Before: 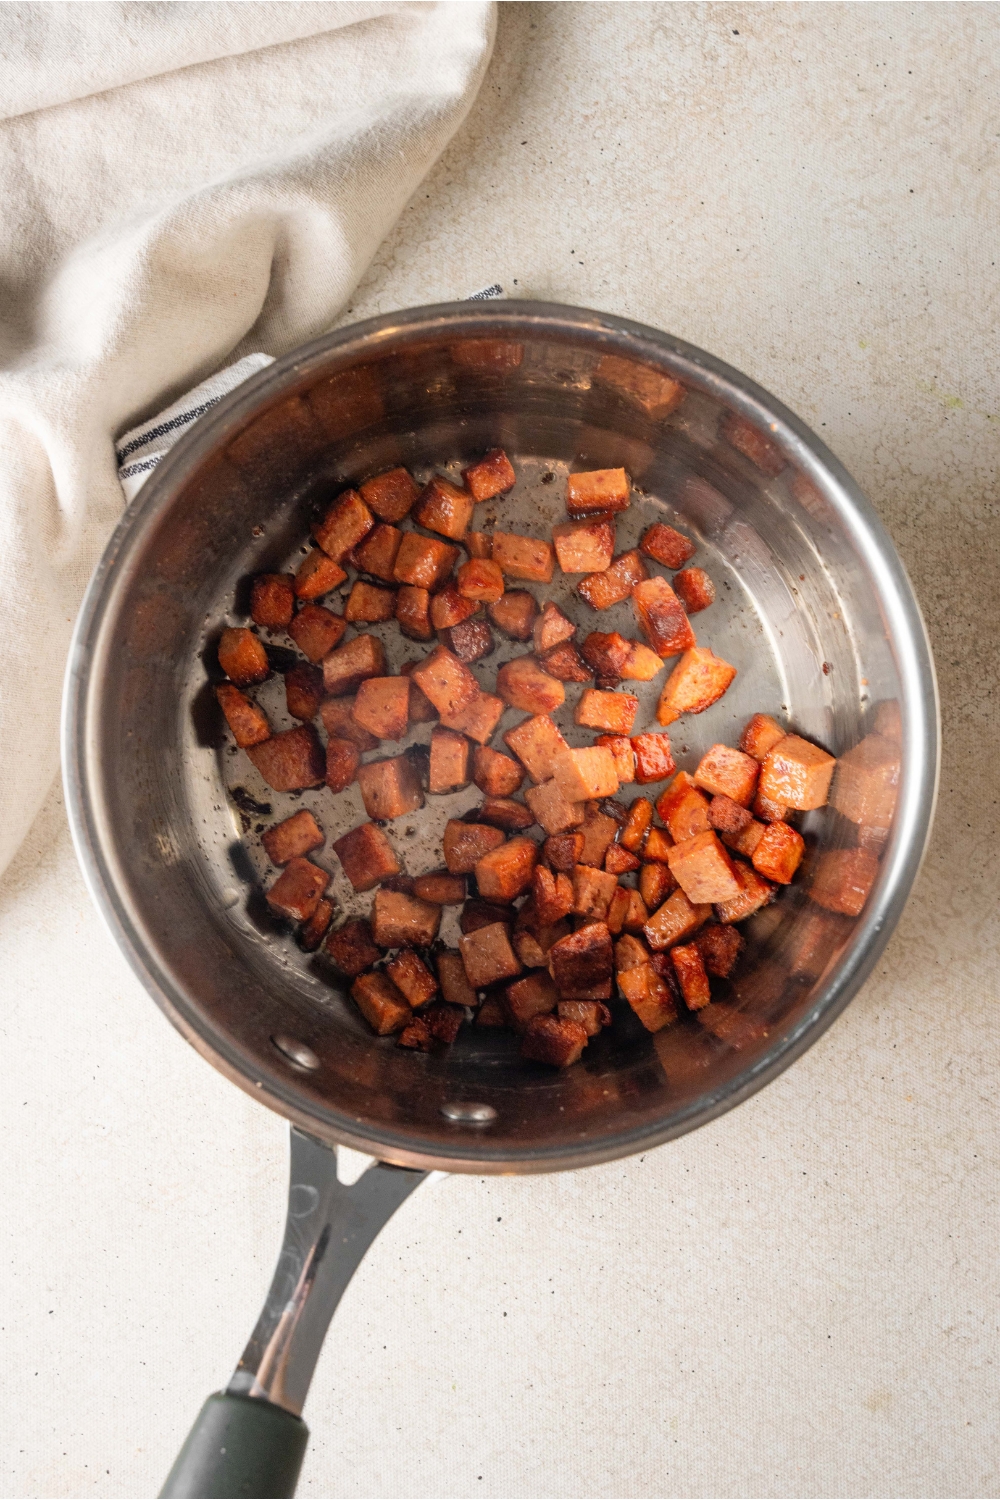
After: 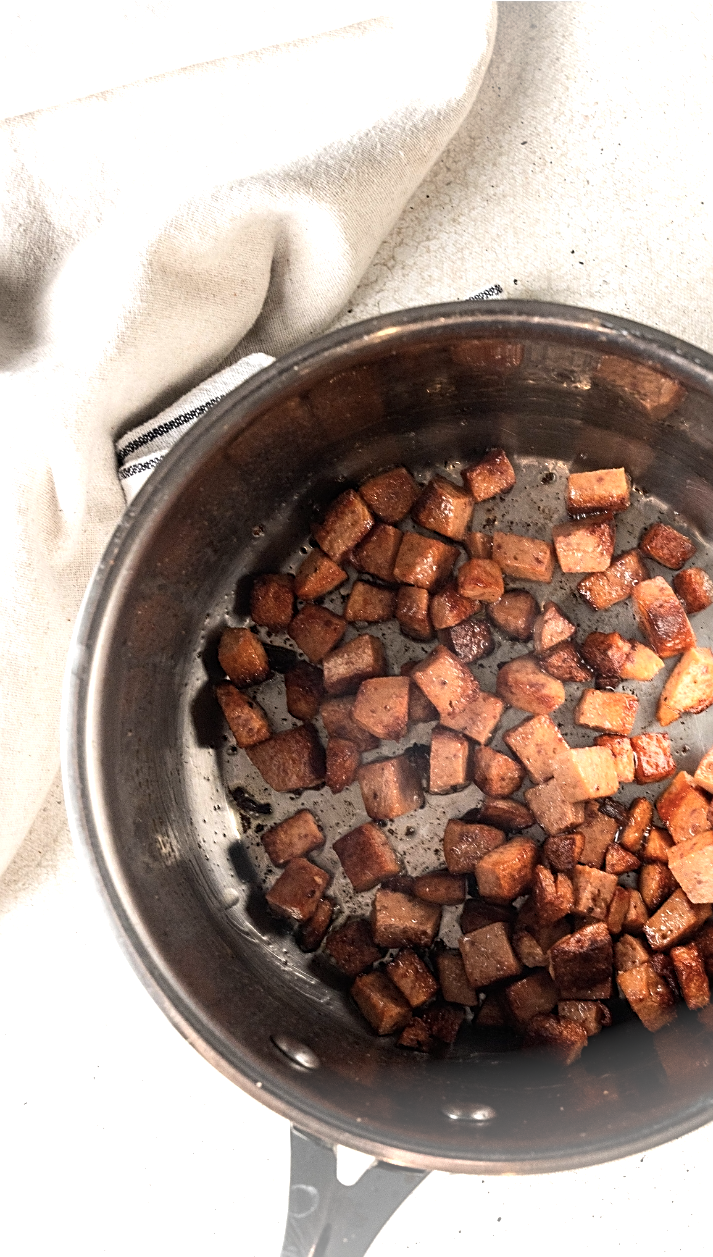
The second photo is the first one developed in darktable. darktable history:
crop: right 28.612%, bottom 16.146%
contrast brightness saturation: contrast 0.056, brightness -0.005, saturation -0.244
sharpen: on, module defaults
vignetting: fall-off start 99.99%, brightness 0.316, saturation 0.002, width/height ratio 1.309, unbound false
tone equalizer: -8 EV -0.756 EV, -7 EV -0.719 EV, -6 EV -0.587 EV, -5 EV -0.373 EV, -3 EV 0.37 EV, -2 EV 0.6 EV, -1 EV 0.698 EV, +0 EV 0.756 EV, edges refinement/feathering 500, mask exposure compensation -1.57 EV, preserve details guided filter
